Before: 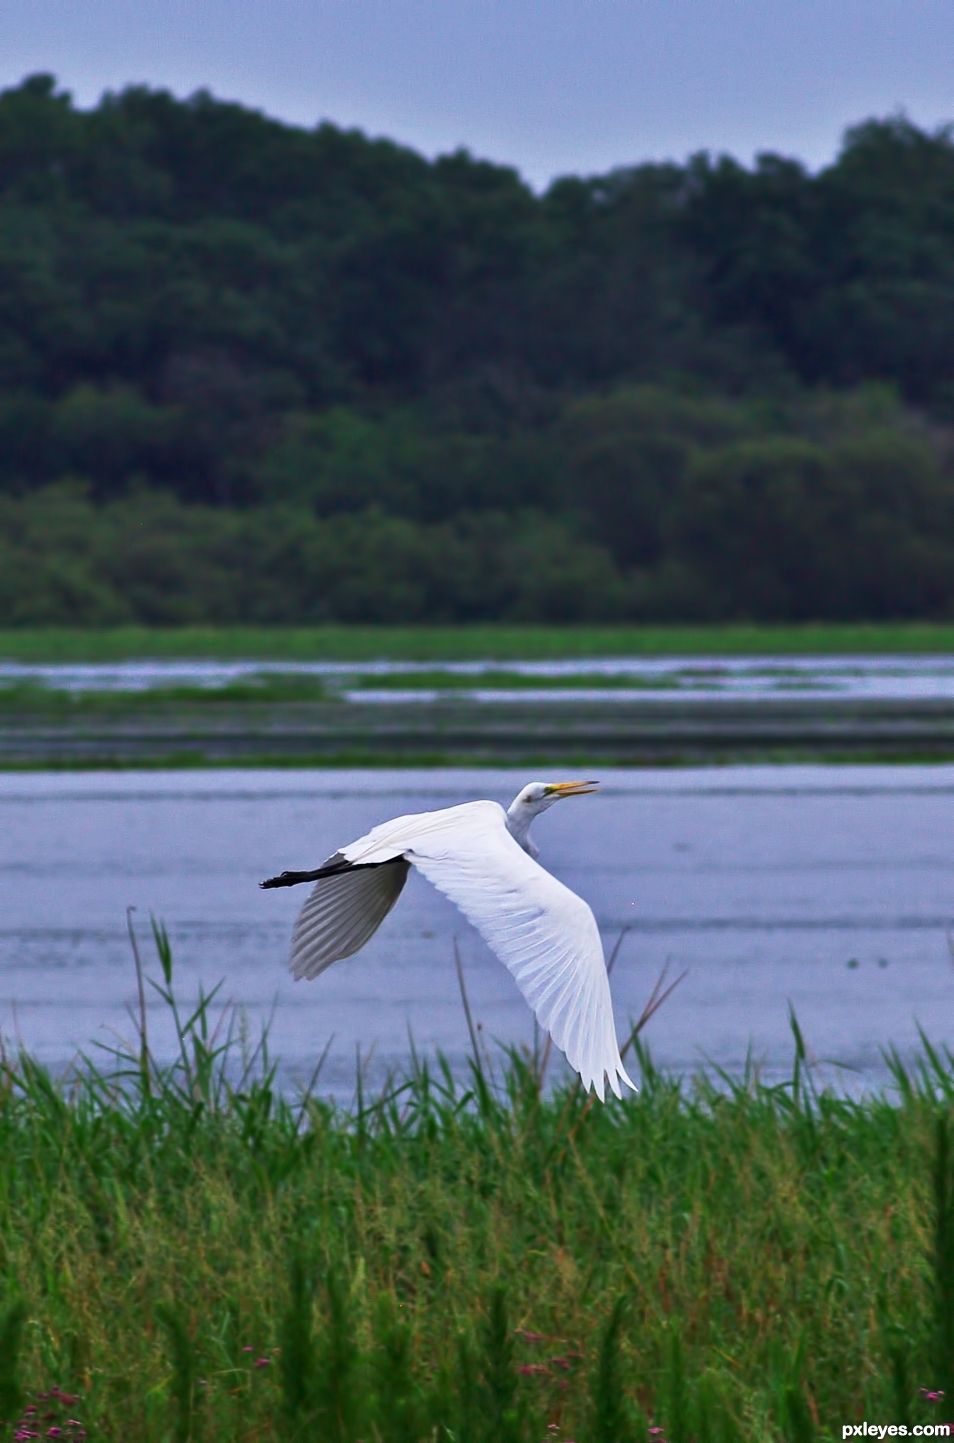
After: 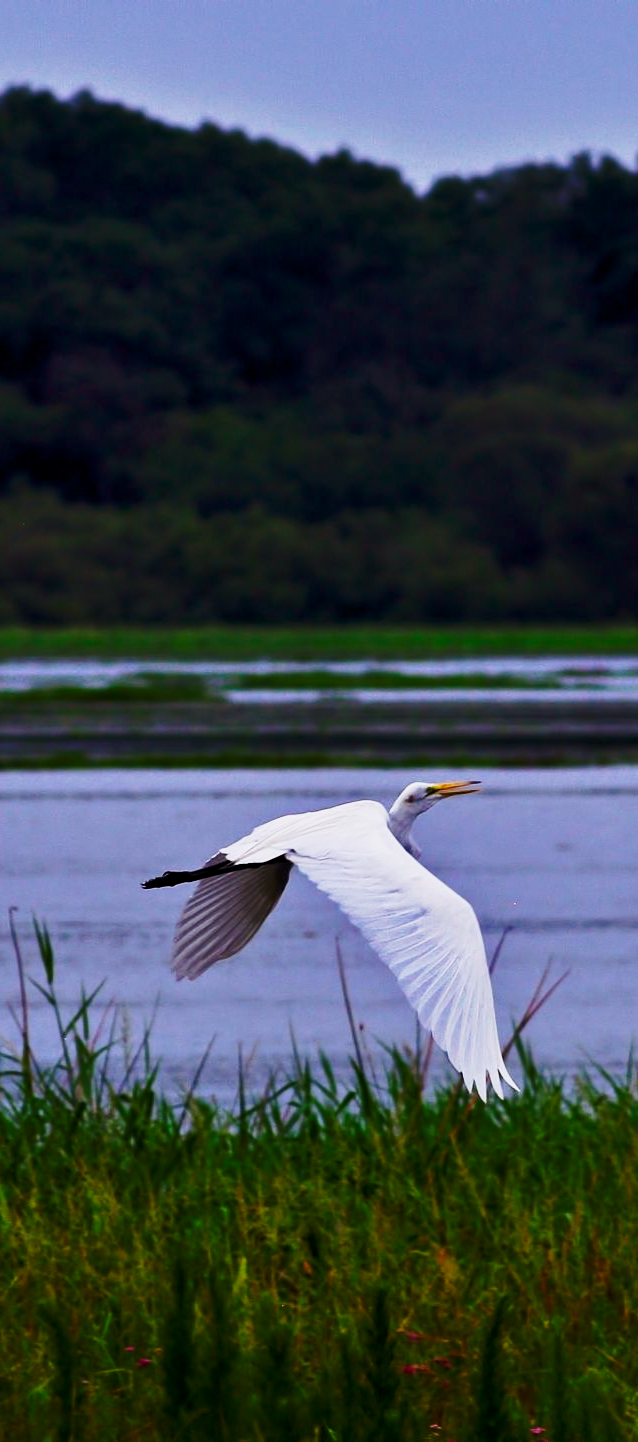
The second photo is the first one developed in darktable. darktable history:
crop and rotate: left 12.374%, right 20.691%
exposure: black level correction 0.009, exposure -0.655 EV, compensate highlight preservation false
tone curve: curves: ch0 [(0, 0) (0.234, 0.191) (0.48, 0.534) (0.608, 0.667) (0.725, 0.809) (0.864, 0.922) (1, 1)]; ch1 [(0, 0) (0.453, 0.43) (0.5, 0.5) (0.615, 0.649) (1, 1)]; ch2 [(0, 0) (0.5, 0.5) (0.586, 0.617) (1, 1)], preserve colors none
color balance rgb: shadows lift › chroma 4.405%, shadows lift › hue 26.27°, highlights gain › chroma 0.277%, highlights gain › hue 330.5°, perceptual saturation grading › global saturation 20%, perceptual saturation grading › highlights -25.261%, perceptual saturation grading › shadows 25.792%, perceptual brilliance grading › global brilliance 9.301%, contrast 5.417%
